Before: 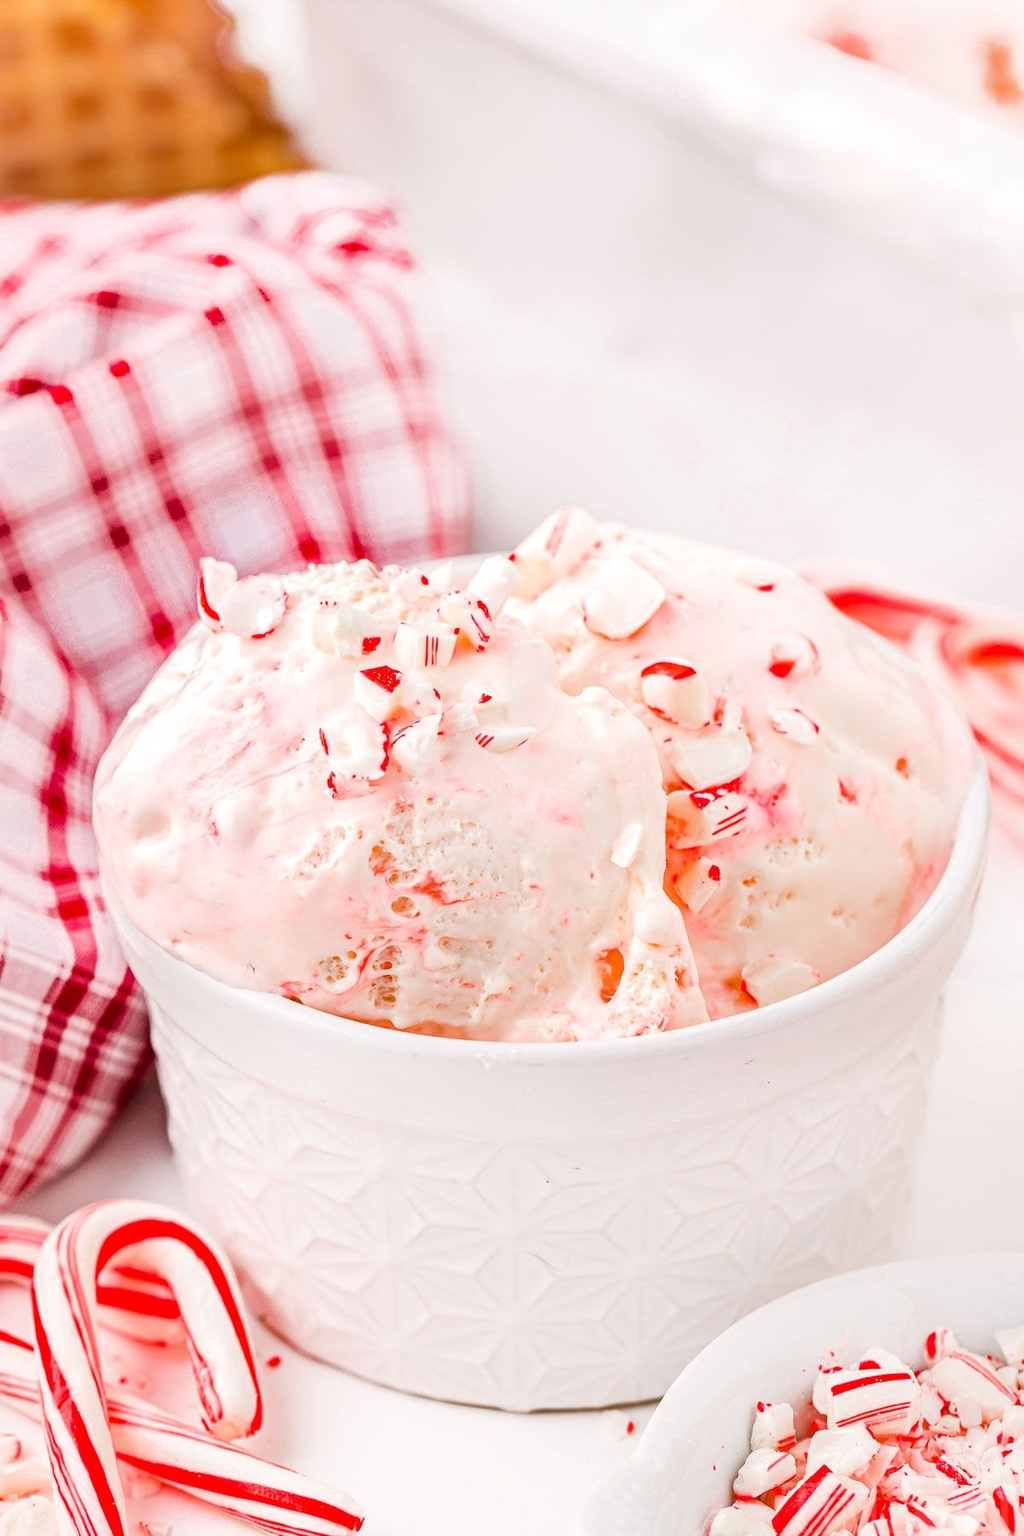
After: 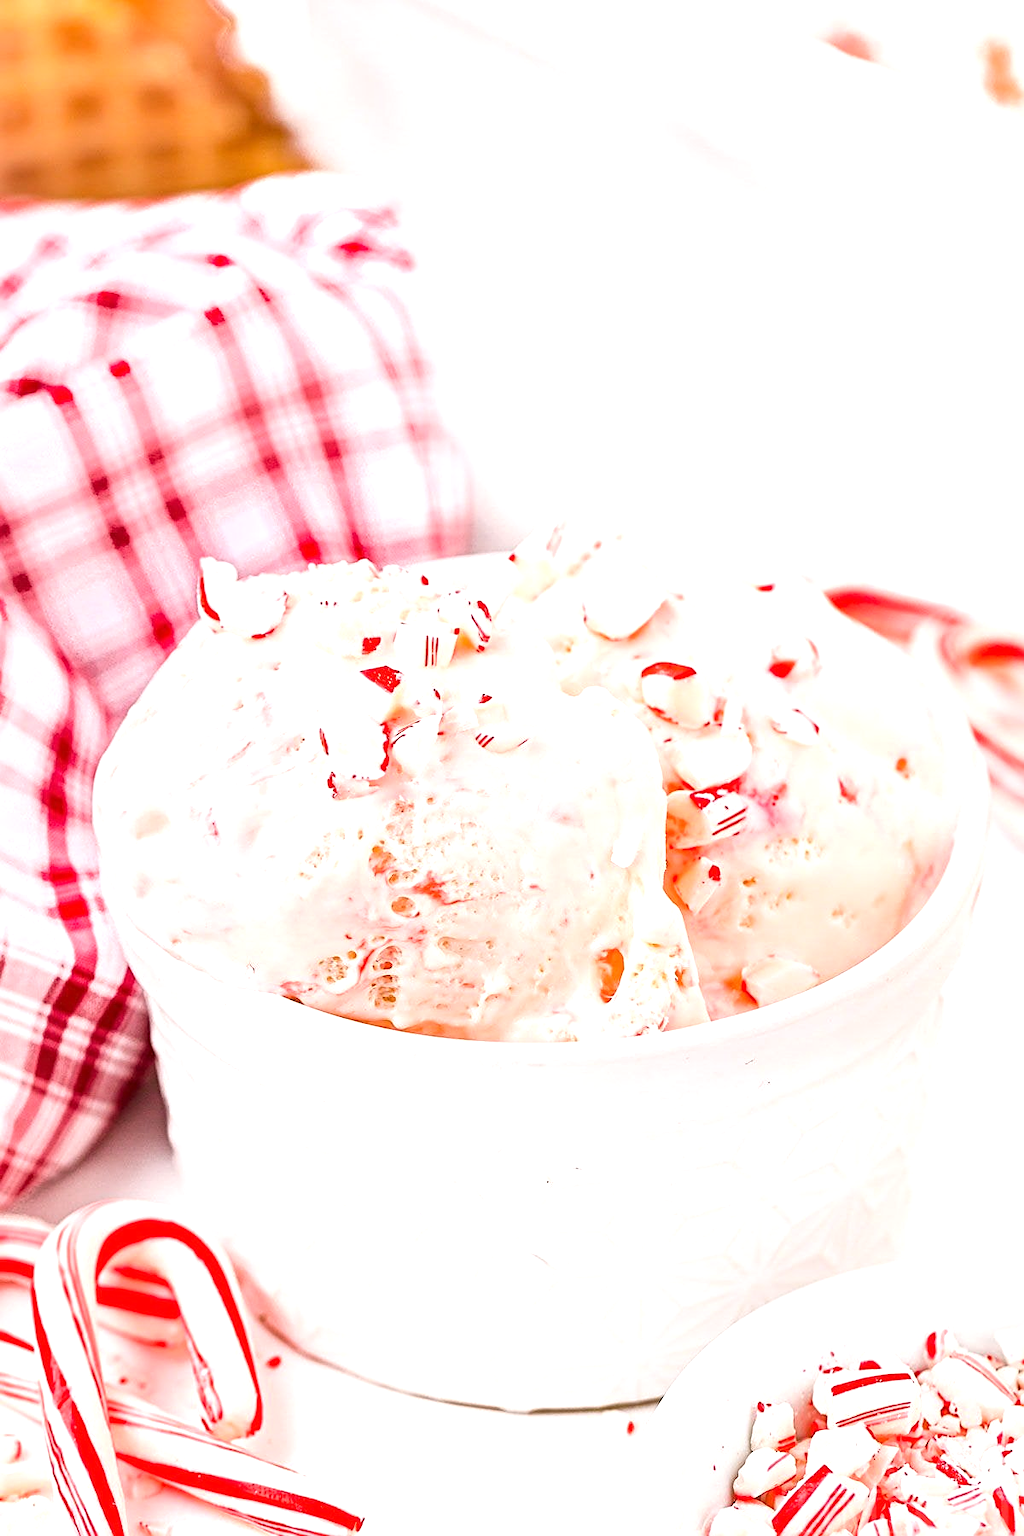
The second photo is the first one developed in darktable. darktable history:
sharpen: on, module defaults
exposure: exposure 0.515 EV, compensate highlight preservation false
